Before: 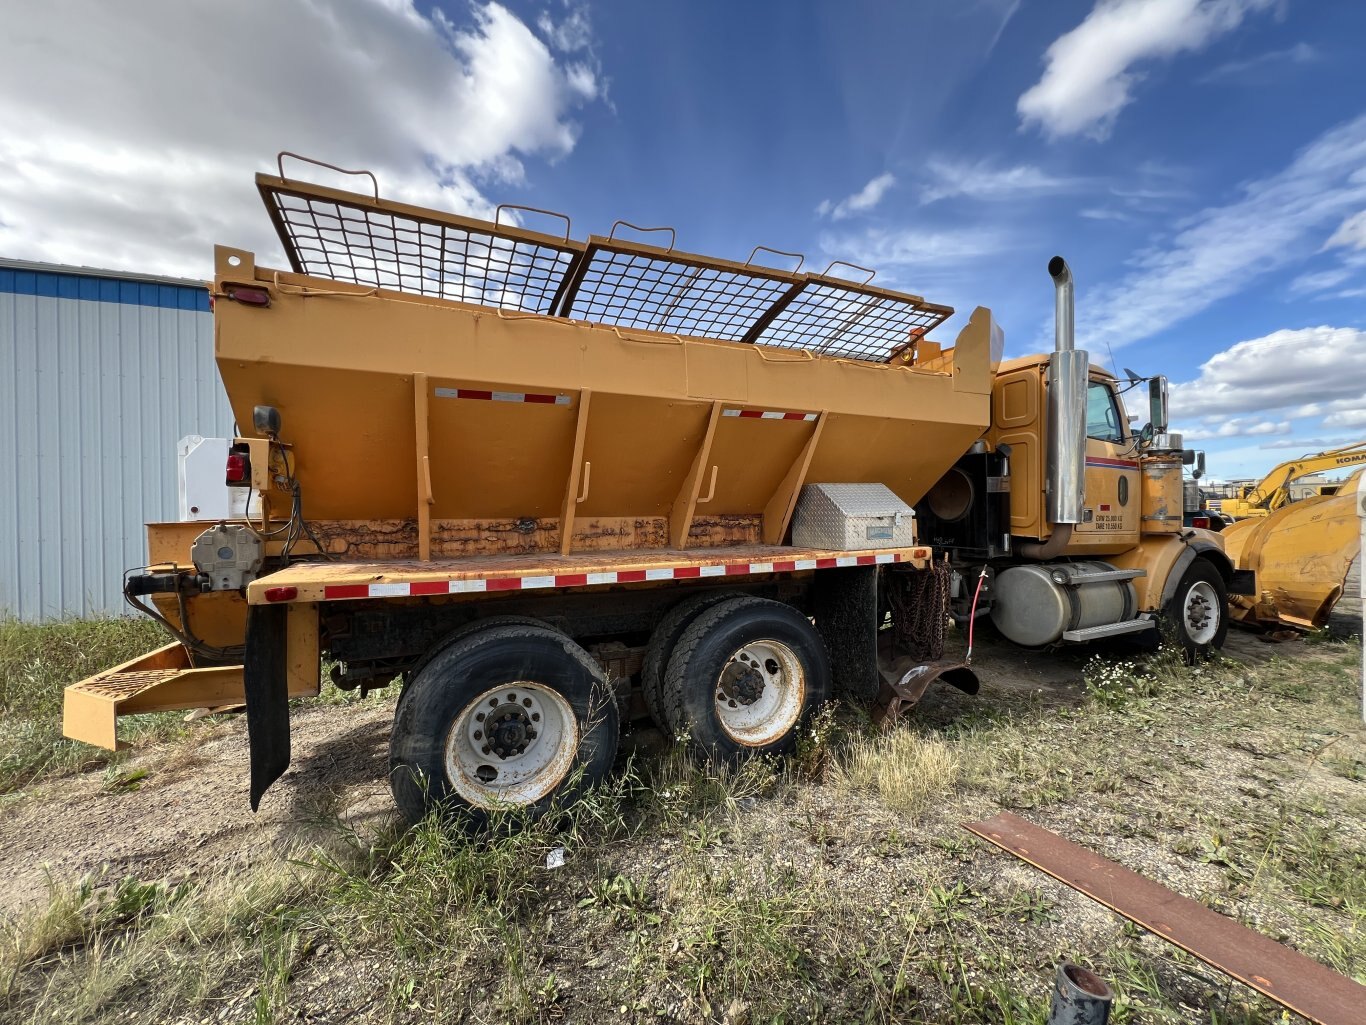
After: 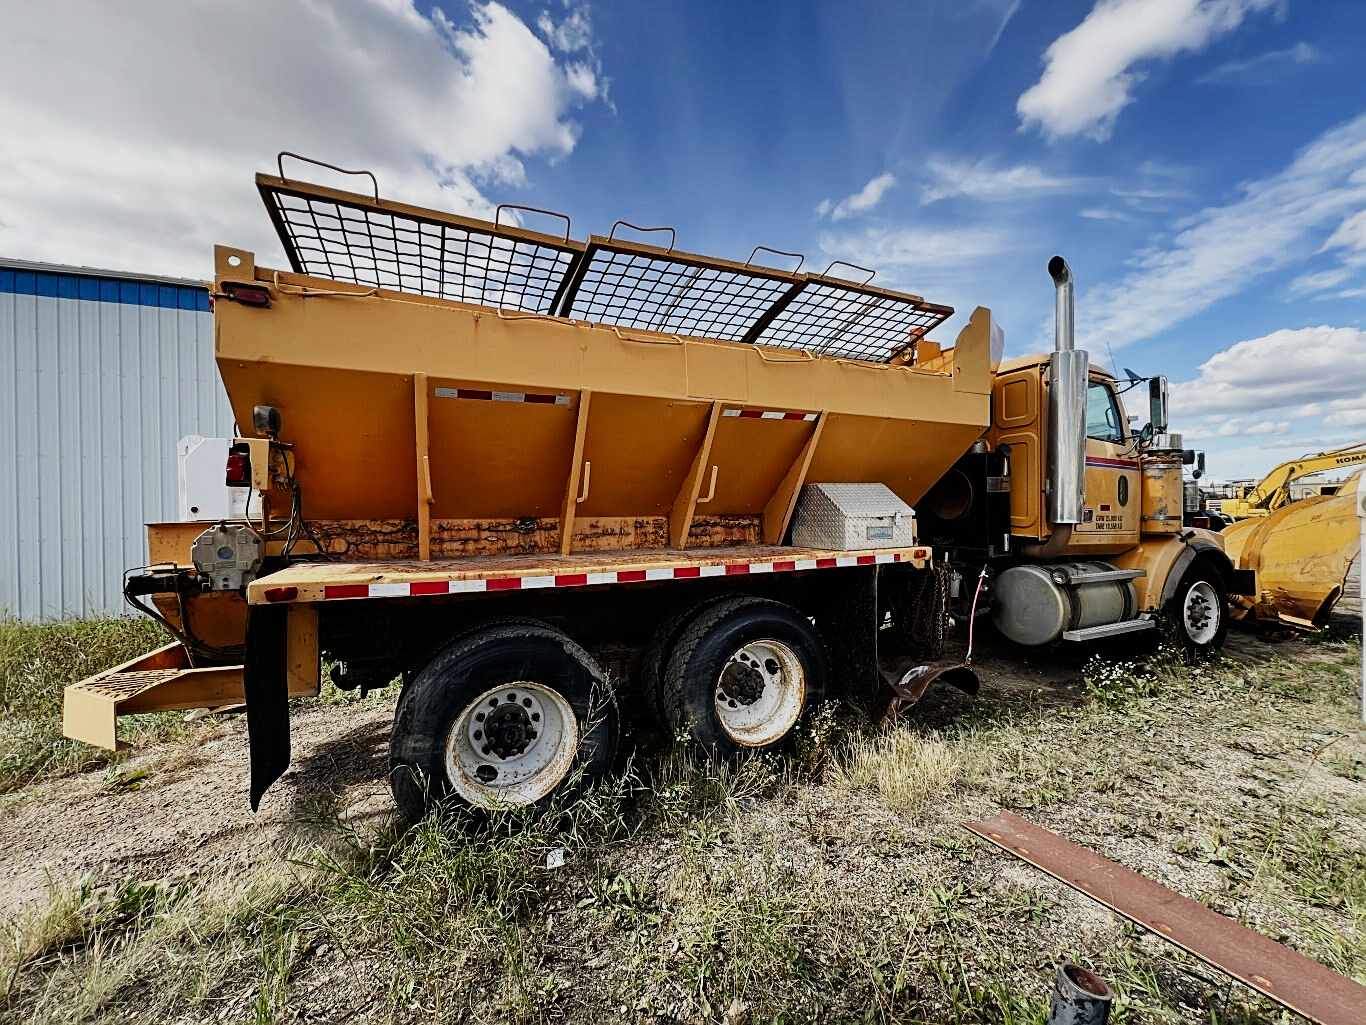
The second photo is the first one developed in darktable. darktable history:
sharpen: on, module defaults
sigmoid: contrast 1.7, skew -0.2, preserve hue 0%, red attenuation 0.1, red rotation 0.035, green attenuation 0.1, green rotation -0.017, blue attenuation 0.15, blue rotation -0.052, base primaries Rec2020
